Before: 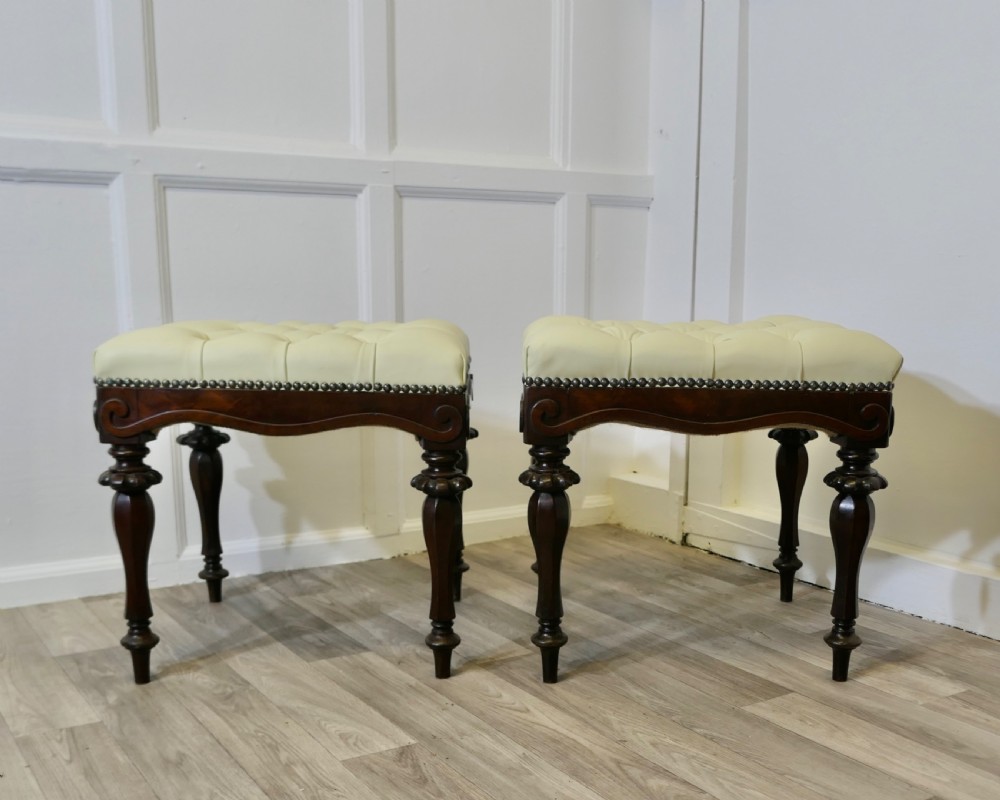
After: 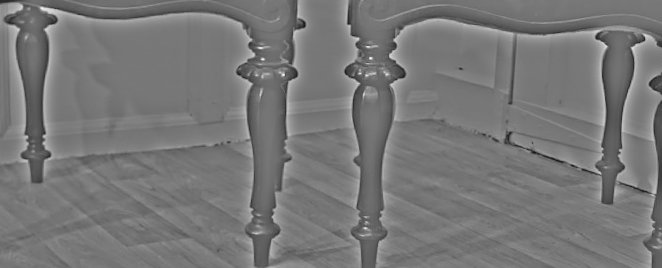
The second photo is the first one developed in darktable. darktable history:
crop: left 18.091%, top 51.13%, right 17.525%, bottom 16.85%
sharpen: on, module defaults
highpass: sharpness 25.84%, contrast boost 14.94%
rotate and perspective: rotation 2.17°, automatic cropping off
local contrast: on, module defaults
